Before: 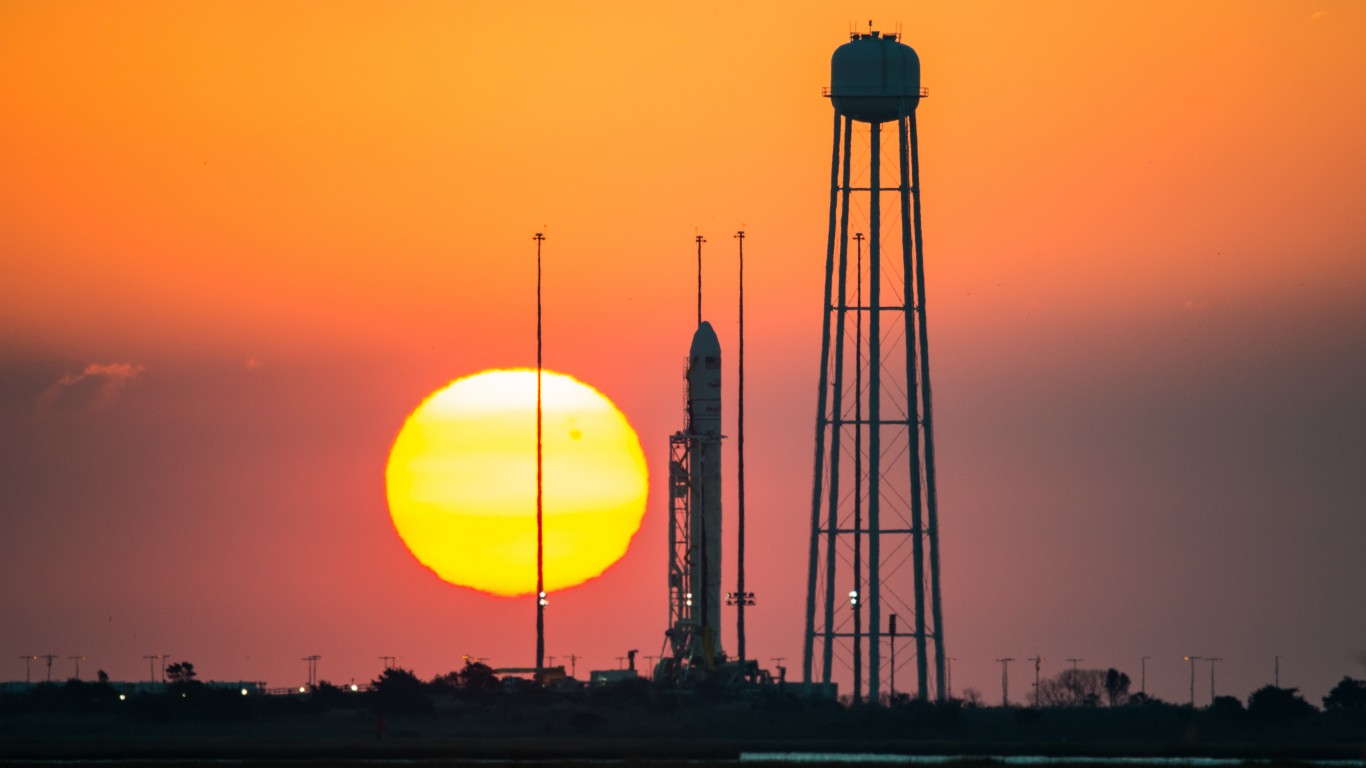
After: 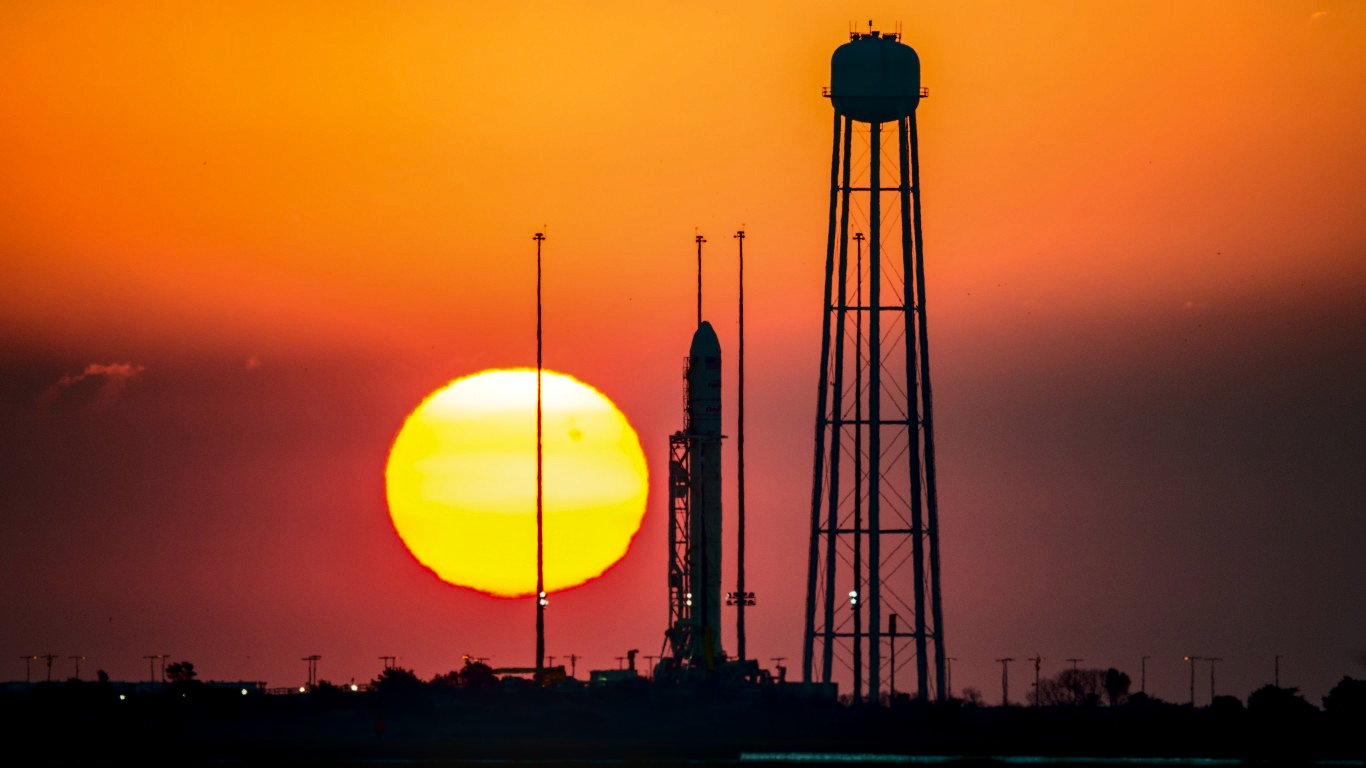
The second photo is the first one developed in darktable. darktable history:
local contrast: on, module defaults
contrast brightness saturation: contrast 0.19, brightness -0.24, saturation 0.11
